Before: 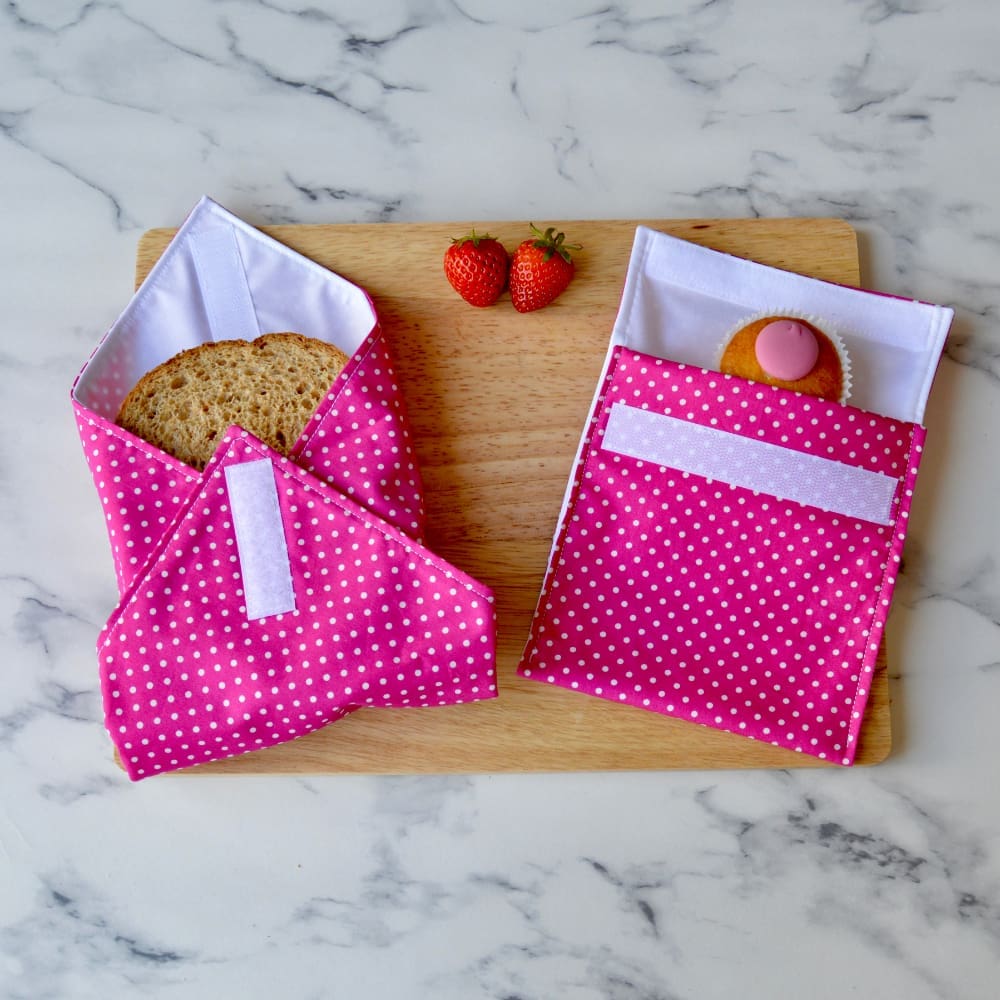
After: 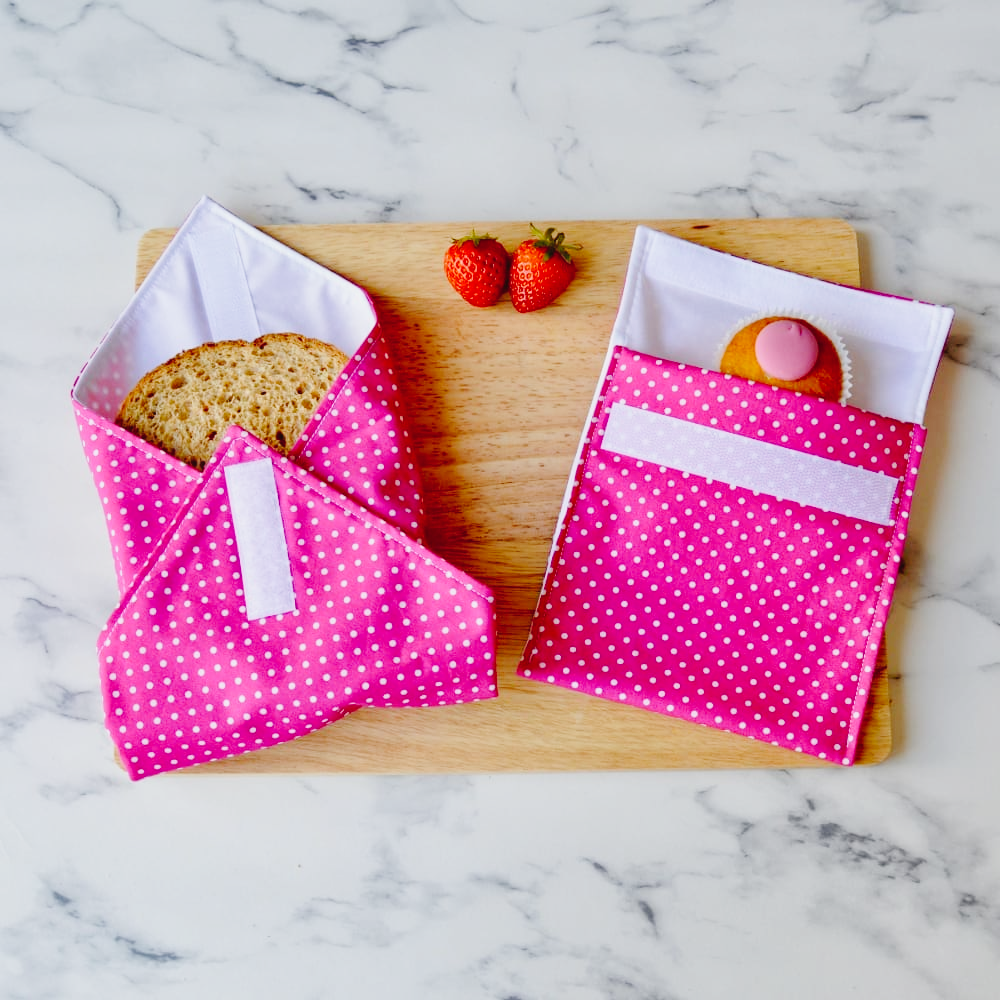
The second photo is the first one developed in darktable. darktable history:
tone curve: curves: ch0 [(0, 0.026) (0.104, 0.1) (0.233, 0.262) (0.398, 0.507) (0.498, 0.621) (0.65, 0.757) (0.835, 0.883) (1, 0.961)]; ch1 [(0, 0) (0.346, 0.307) (0.408, 0.369) (0.453, 0.457) (0.482, 0.476) (0.502, 0.498) (0.521, 0.507) (0.553, 0.554) (0.638, 0.646) (0.693, 0.727) (1, 1)]; ch2 [(0, 0) (0.366, 0.337) (0.434, 0.46) (0.485, 0.494) (0.5, 0.494) (0.511, 0.508) (0.537, 0.55) (0.579, 0.599) (0.663, 0.67) (1, 1)], preserve colors none
